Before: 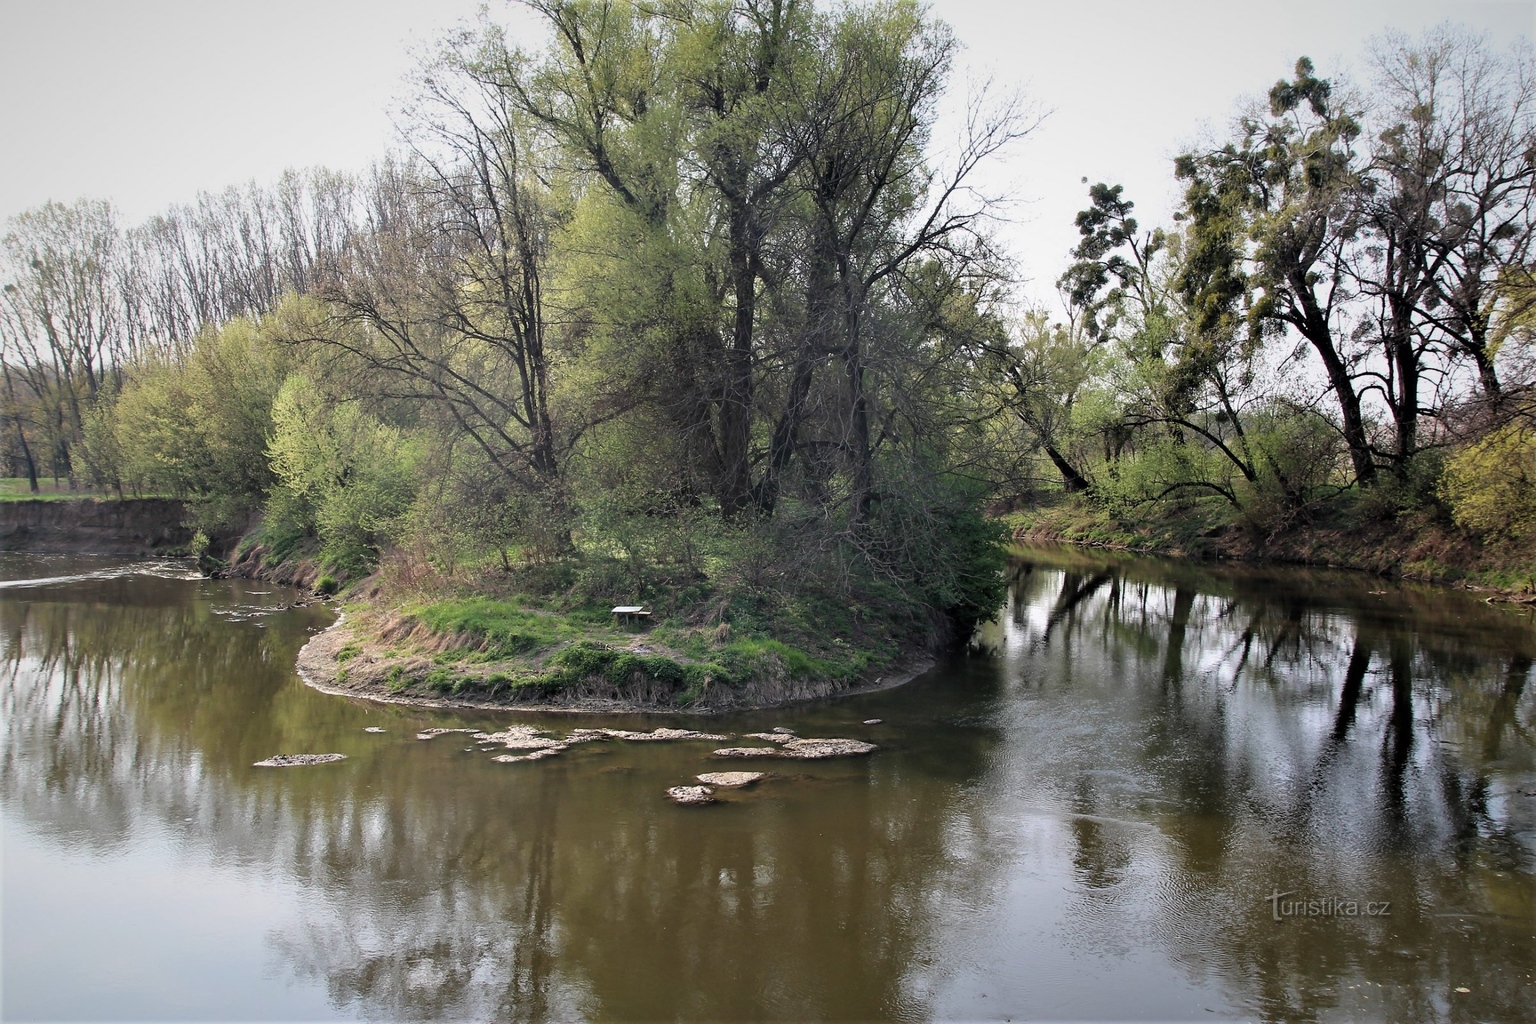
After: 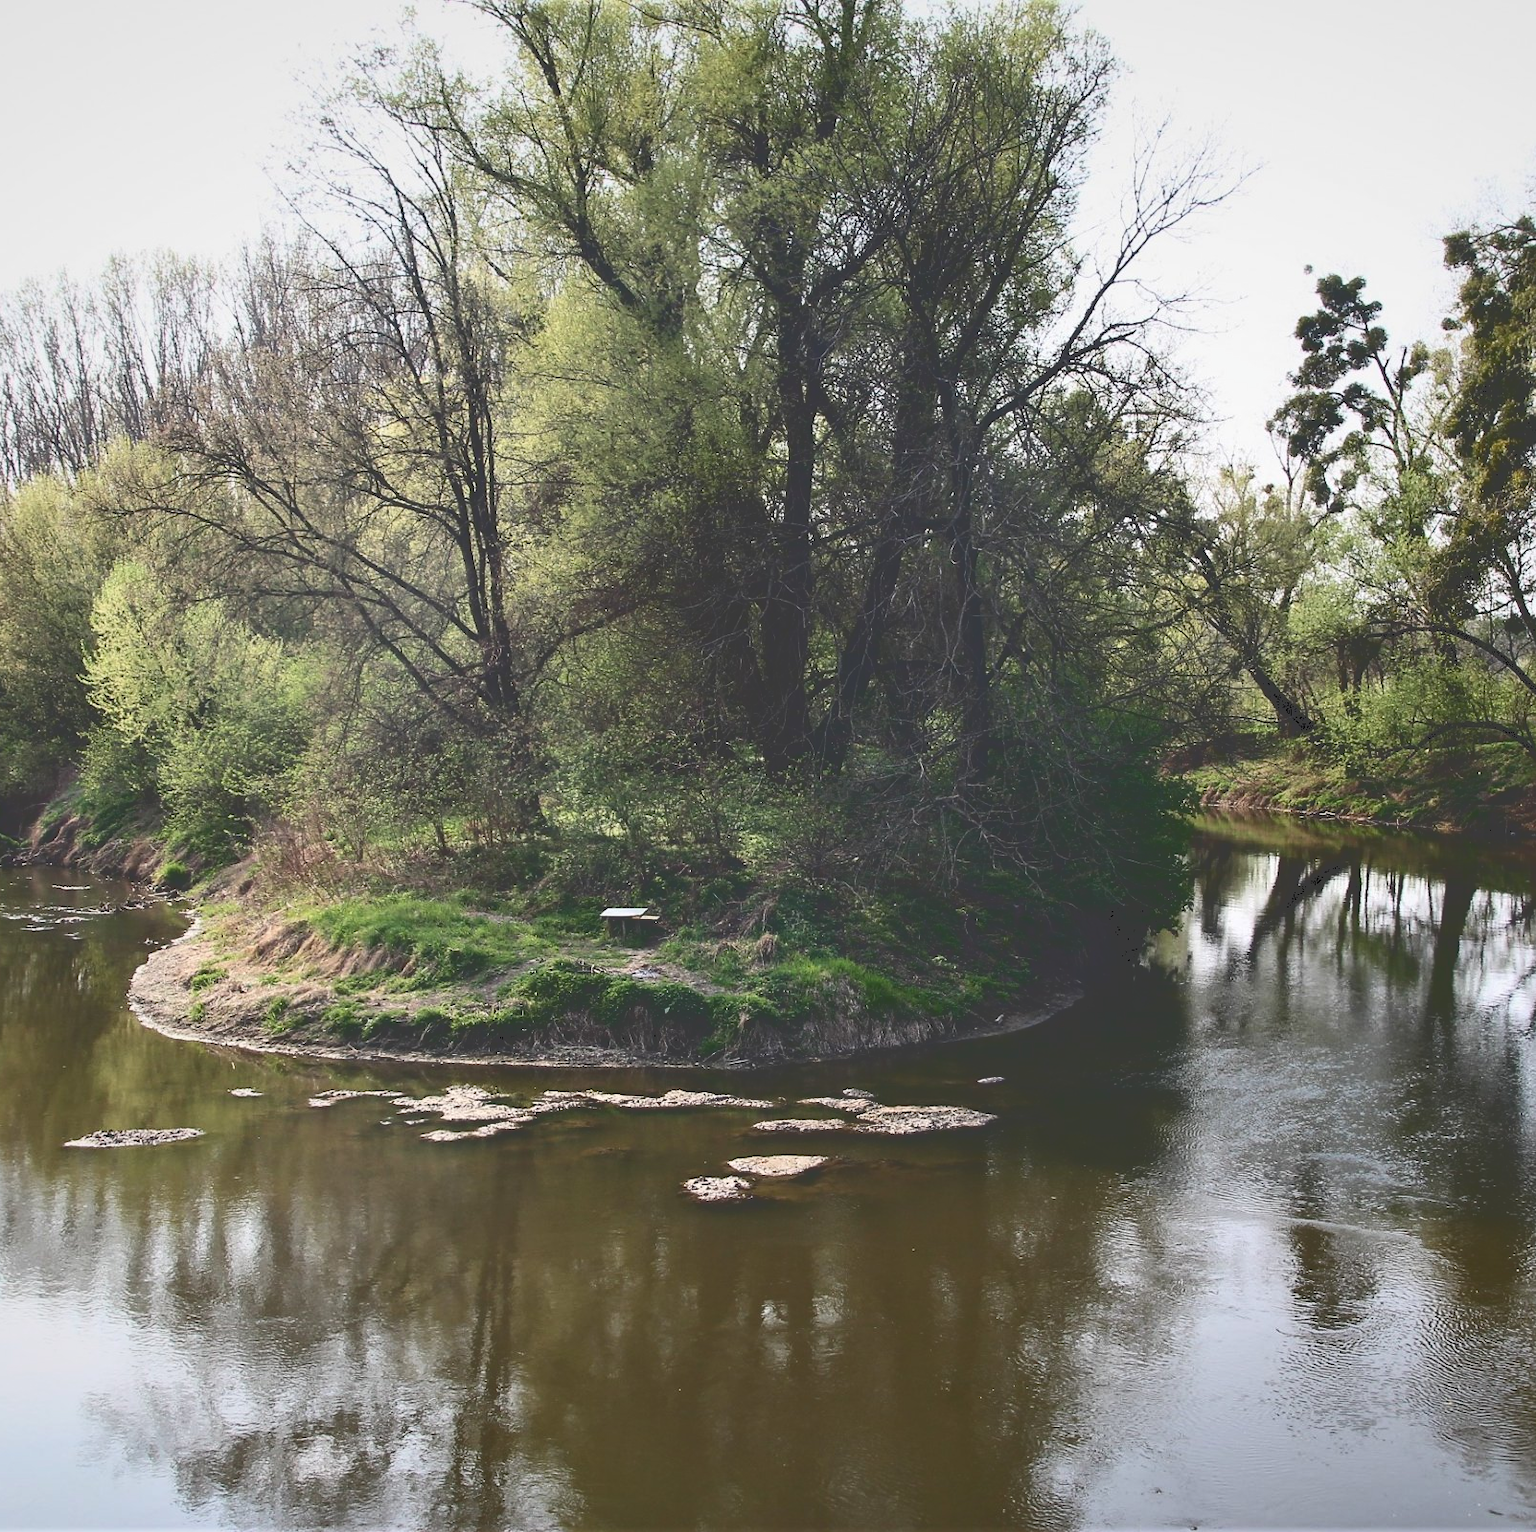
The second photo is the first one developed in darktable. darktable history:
crop and rotate: left 13.748%, right 19.422%
tone equalizer: on, module defaults
tone curve: curves: ch0 [(0, 0) (0.003, 0.235) (0.011, 0.235) (0.025, 0.235) (0.044, 0.235) (0.069, 0.235) (0.1, 0.237) (0.136, 0.239) (0.177, 0.243) (0.224, 0.256) (0.277, 0.287) (0.335, 0.329) (0.399, 0.391) (0.468, 0.476) (0.543, 0.574) (0.623, 0.683) (0.709, 0.778) (0.801, 0.869) (0.898, 0.924) (1, 1)], color space Lab, independent channels, preserve colors none
